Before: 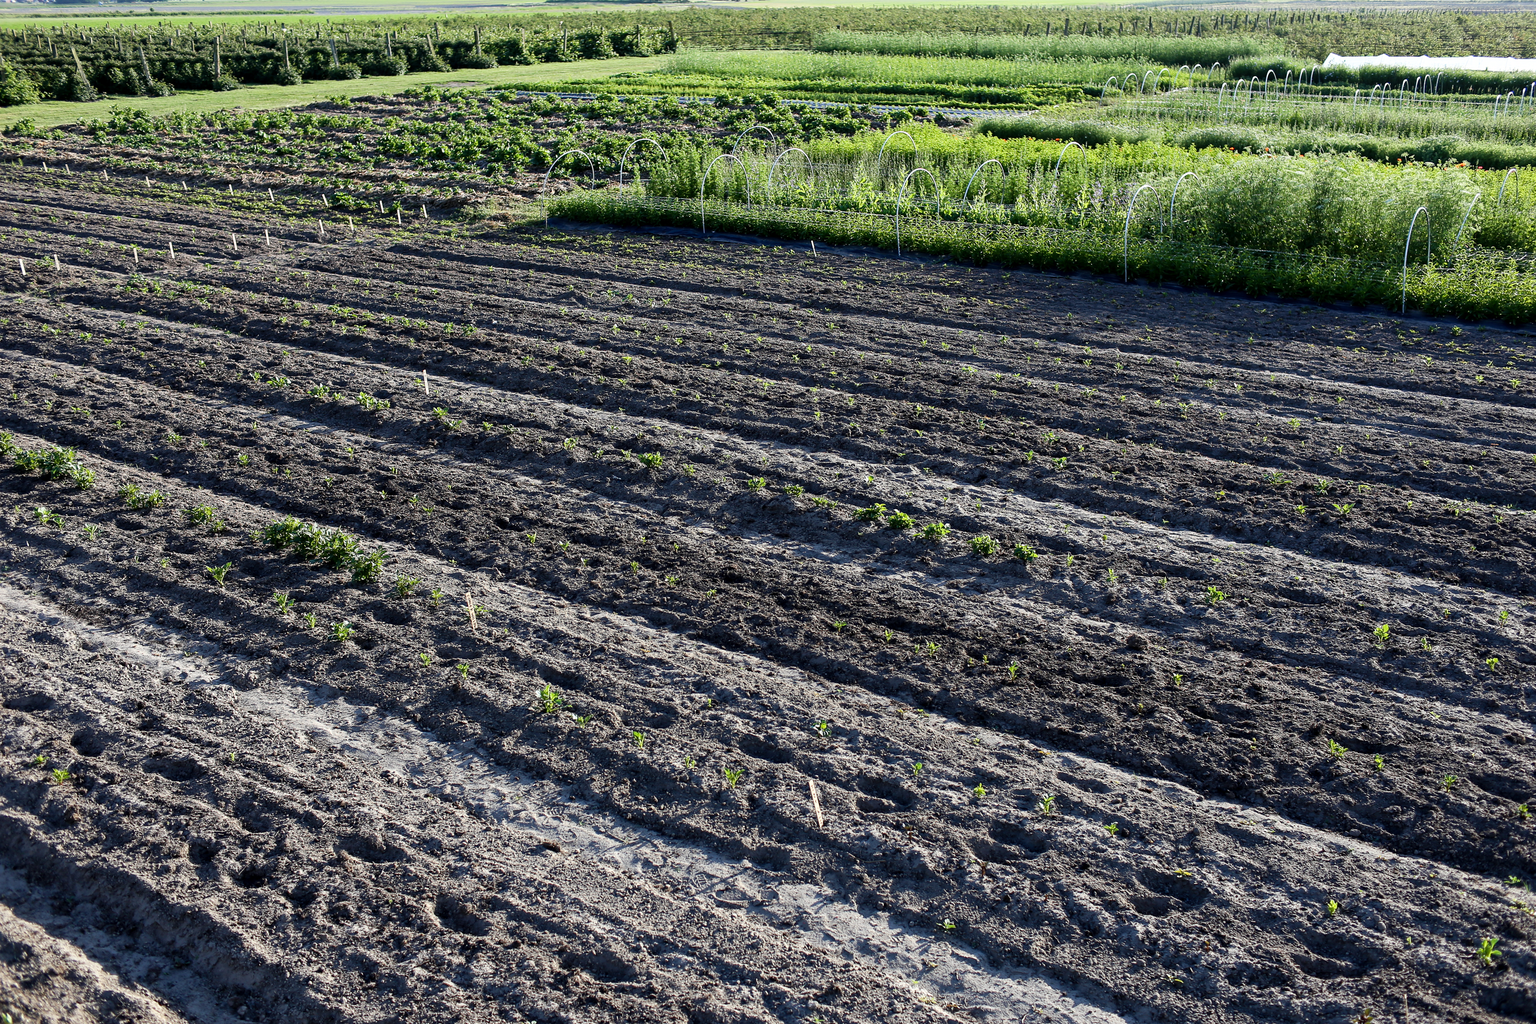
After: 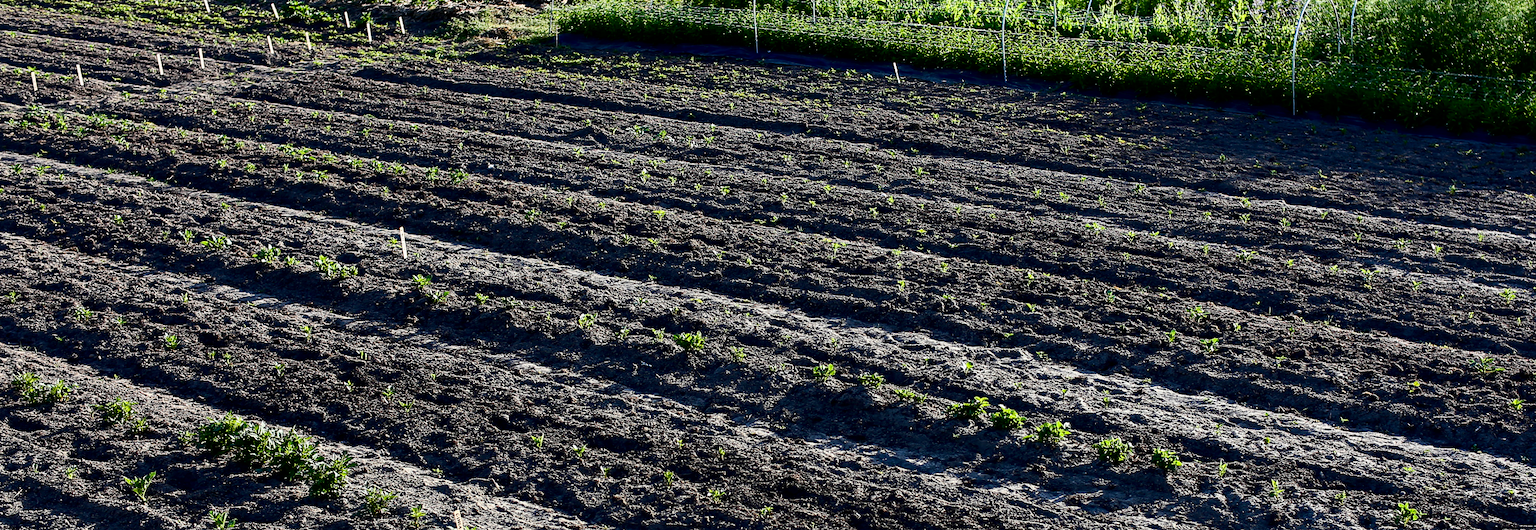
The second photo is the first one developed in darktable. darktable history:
contrast brightness saturation: contrast 0.214, brightness -0.114, saturation 0.207
local contrast: mode bilateral grid, contrast 21, coarseness 50, detail 119%, midtone range 0.2
crop: left 7.119%, top 18.702%, right 14.249%, bottom 40.595%
